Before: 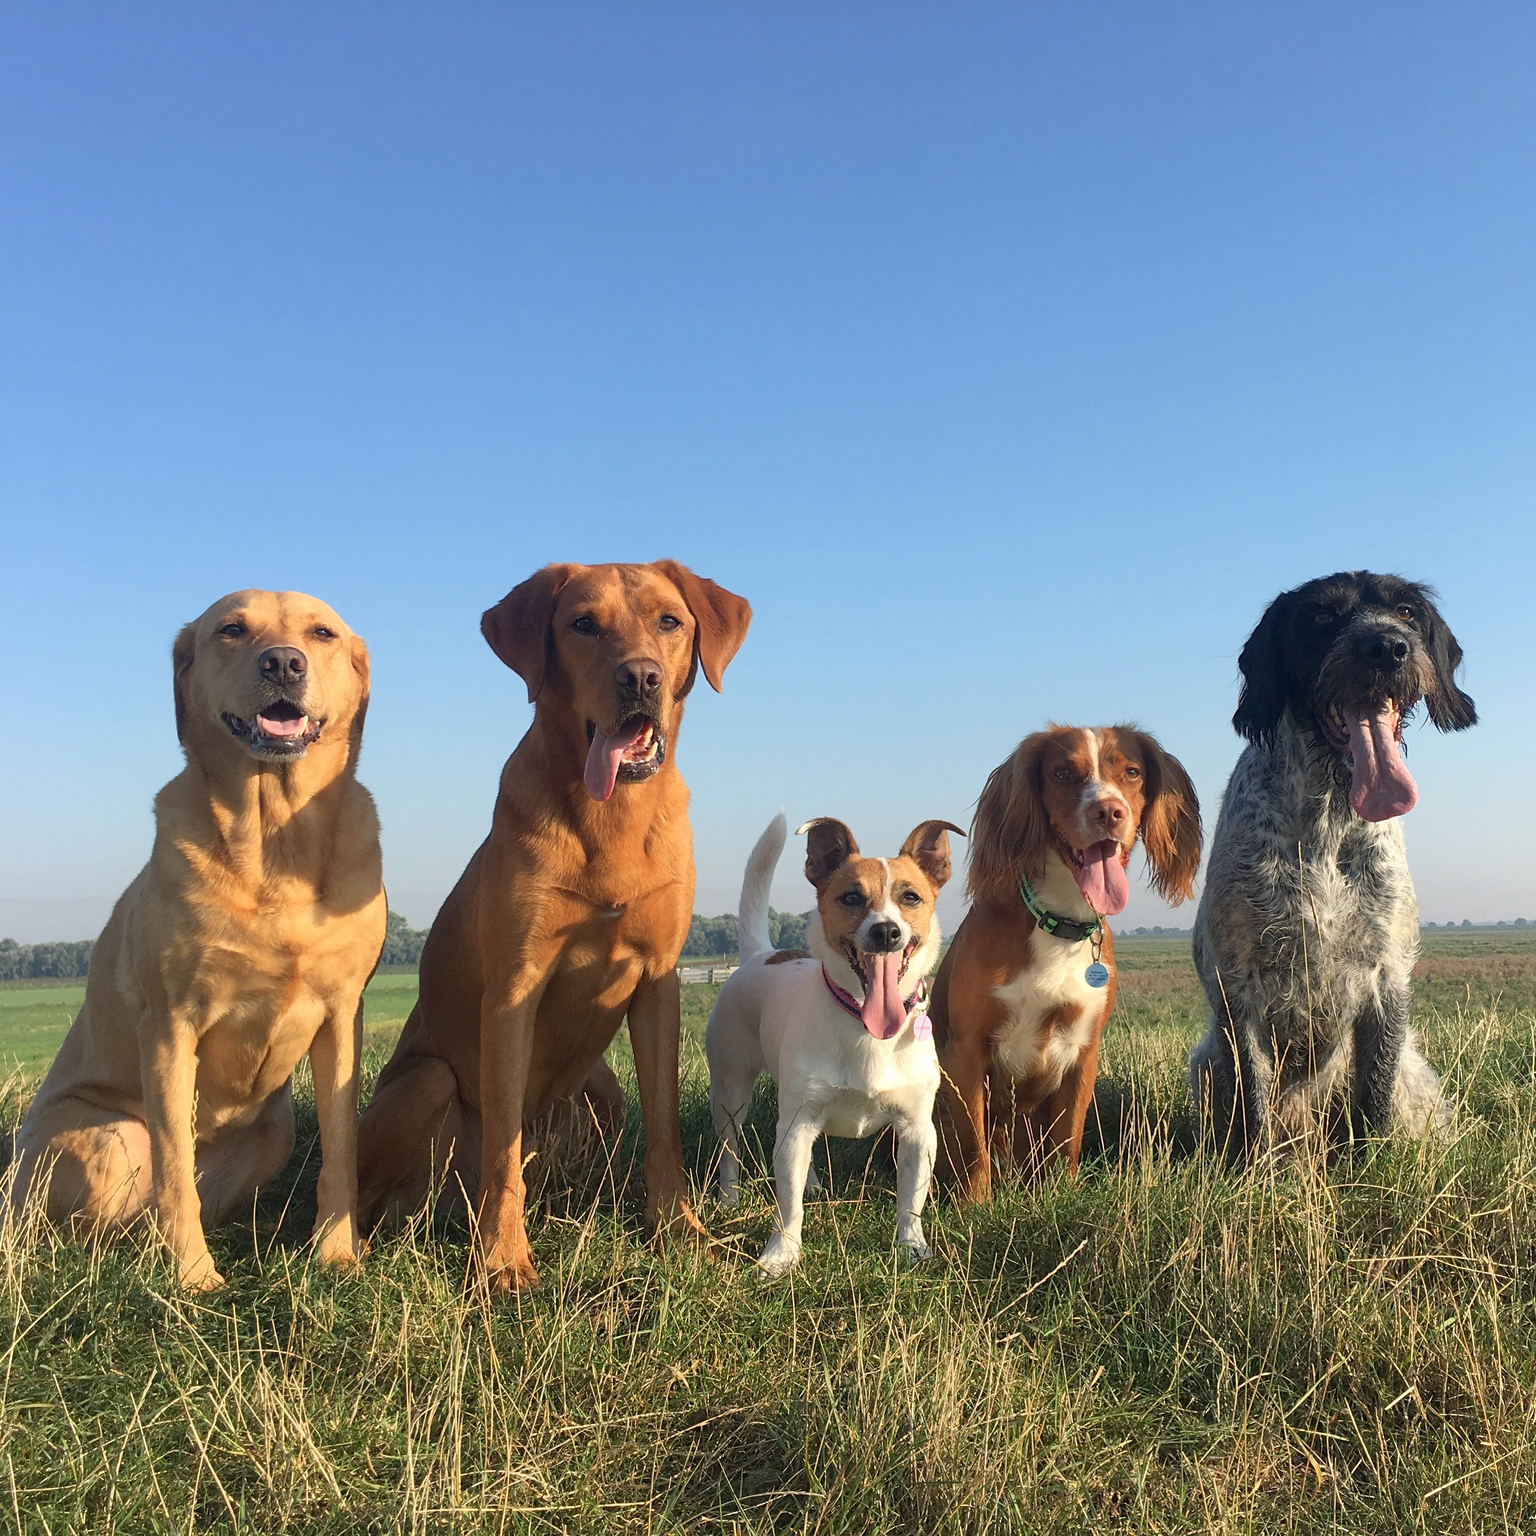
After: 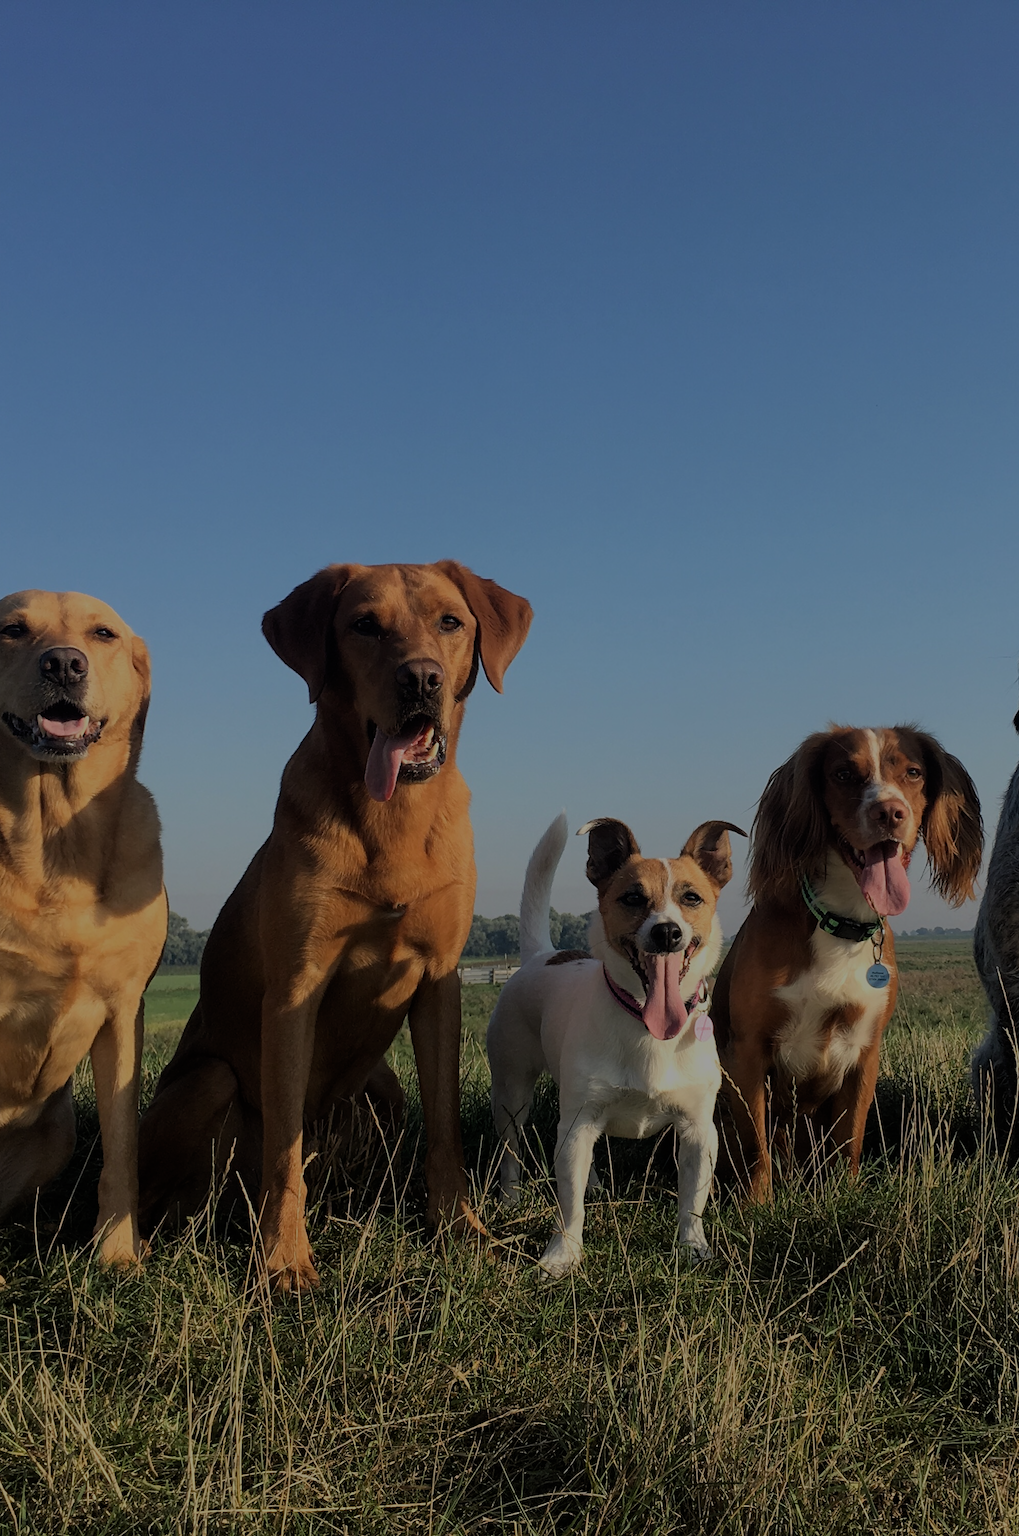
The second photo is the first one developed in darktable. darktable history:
filmic rgb: black relative exposure -7.15 EV, white relative exposure 5.35 EV, hardness 3.02, color science v6 (2022)
crop and rotate: left 14.299%, right 19.319%
tone equalizer: smoothing diameter 24.97%, edges refinement/feathering 12.91, preserve details guided filter
exposure: exposure -1.402 EV, compensate highlight preservation false
